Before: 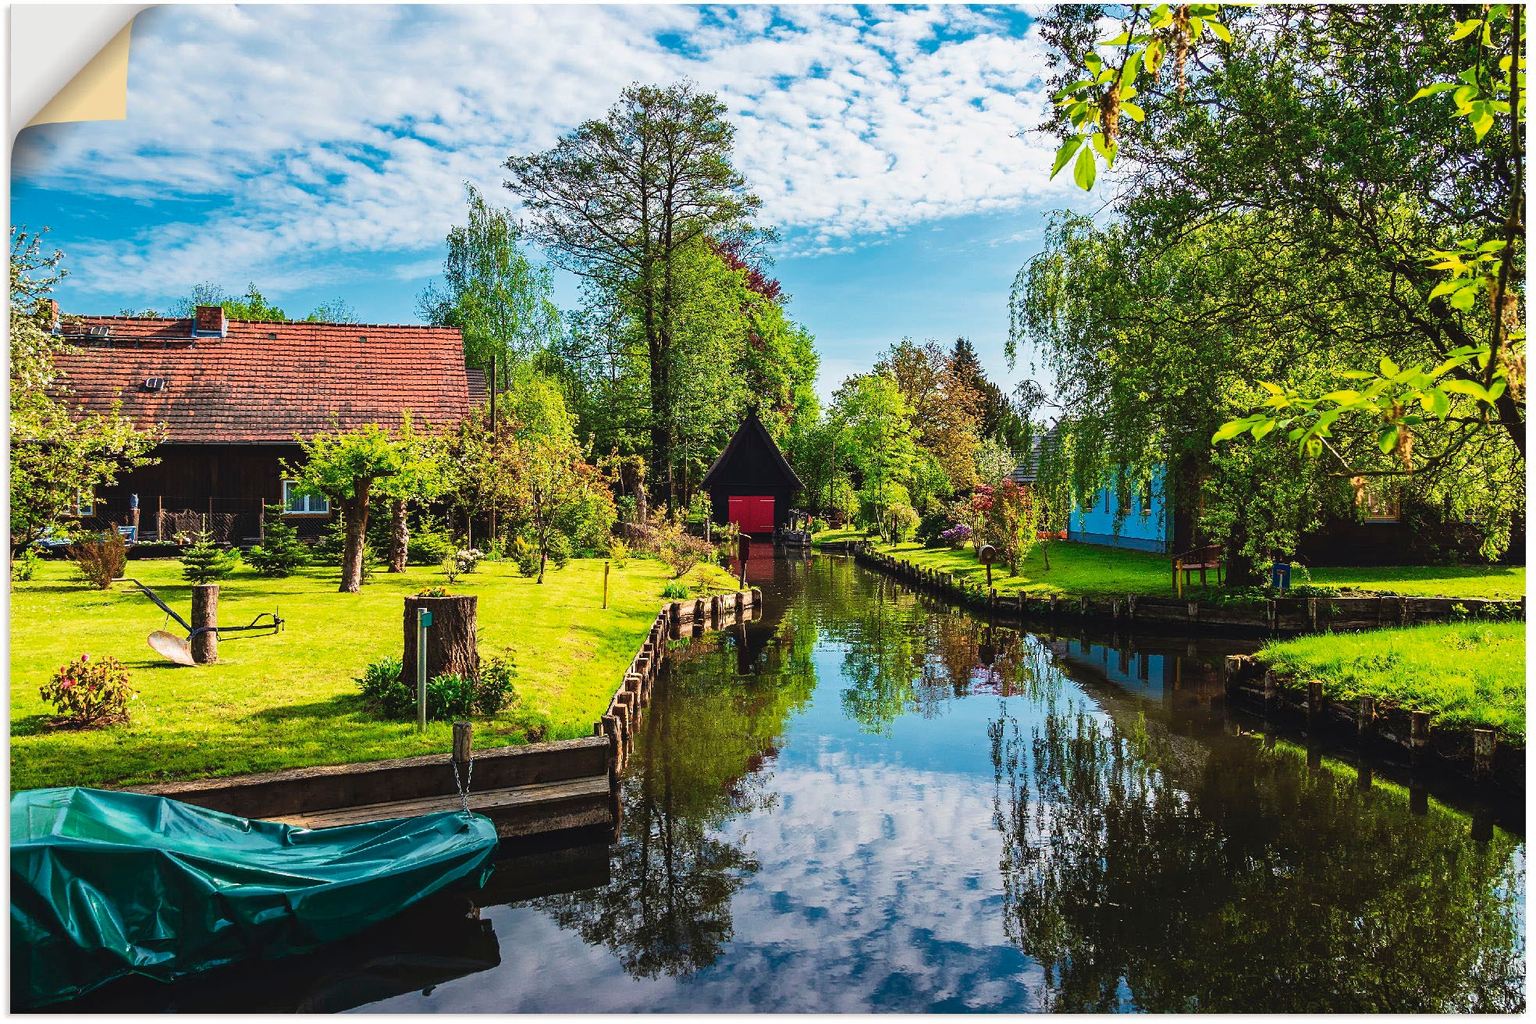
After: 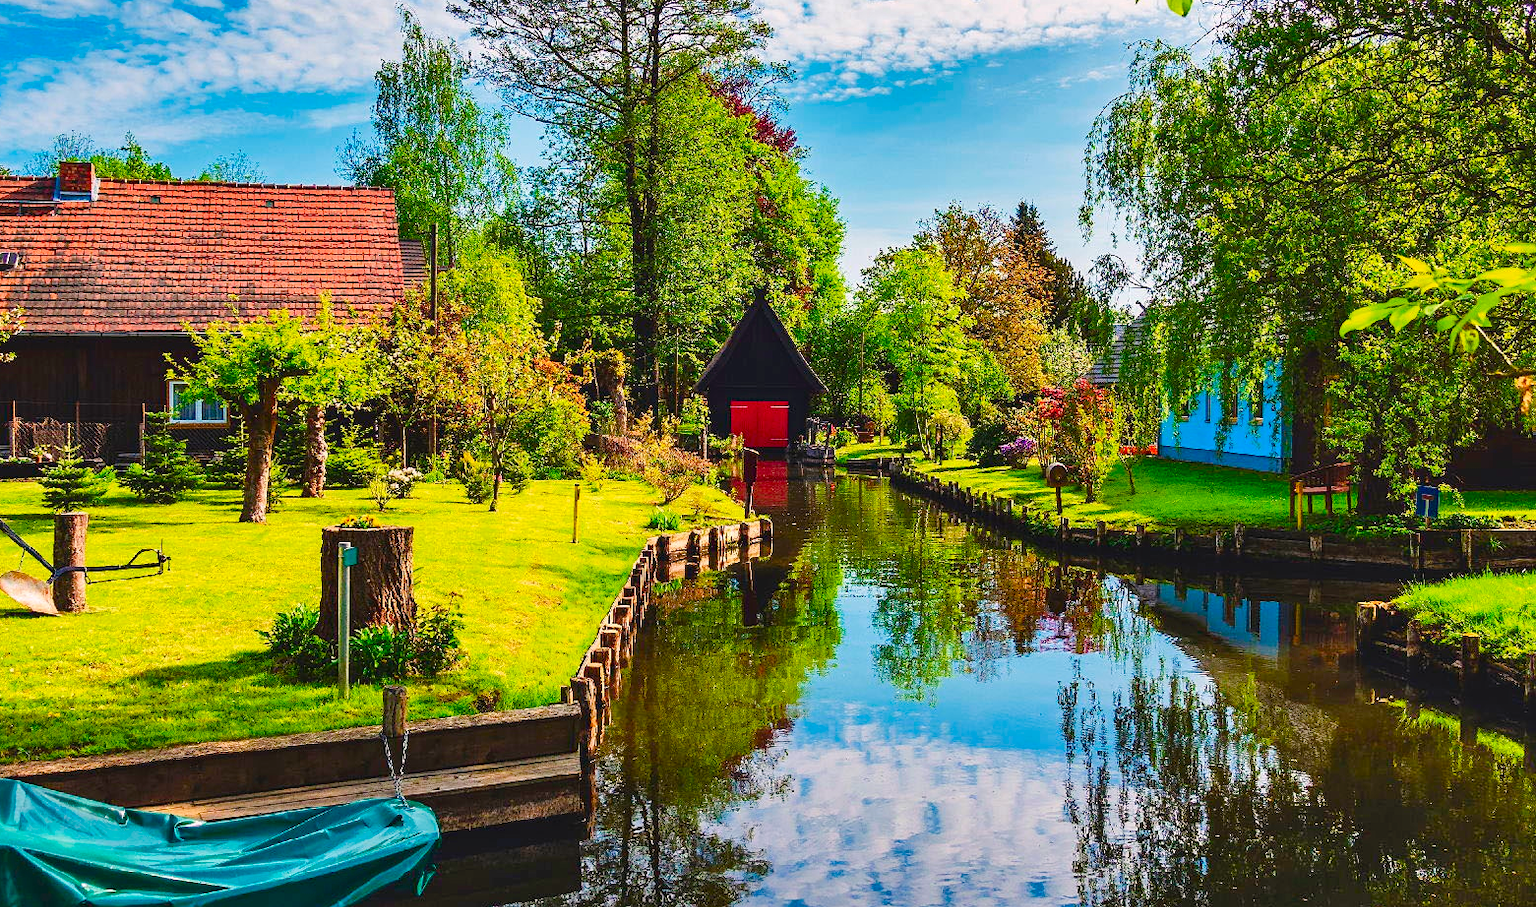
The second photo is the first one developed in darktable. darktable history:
color correction: highlights a* 3.26, highlights b* 1.83, saturation 1.24
crop: left 9.737%, top 17.387%, right 10.908%, bottom 12.325%
shadows and highlights: white point adjustment 0.034, soften with gaussian
color balance rgb: perceptual saturation grading › global saturation 20%, perceptual saturation grading › highlights -25.568%, perceptual saturation grading › shadows 25.901%, perceptual brilliance grading › mid-tones 9.277%, perceptual brilliance grading › shadows 14.378%
